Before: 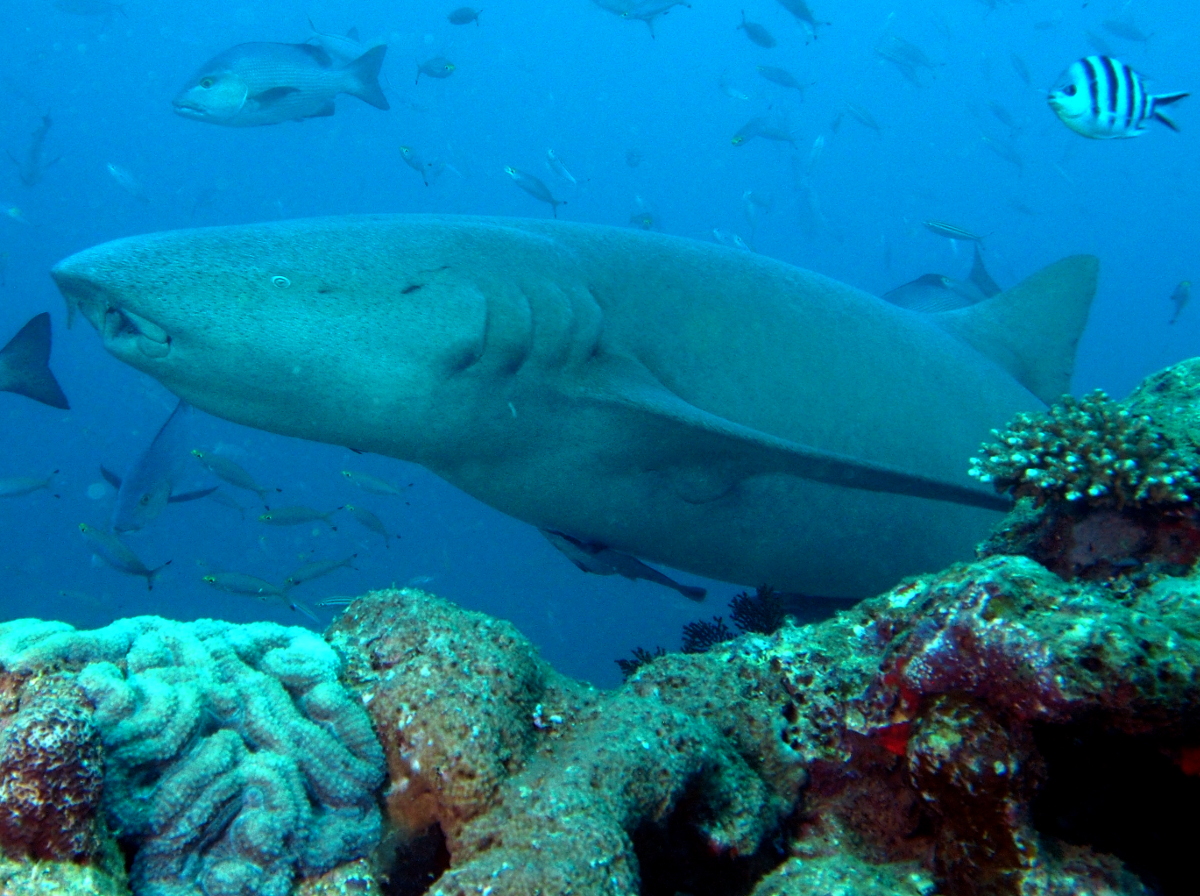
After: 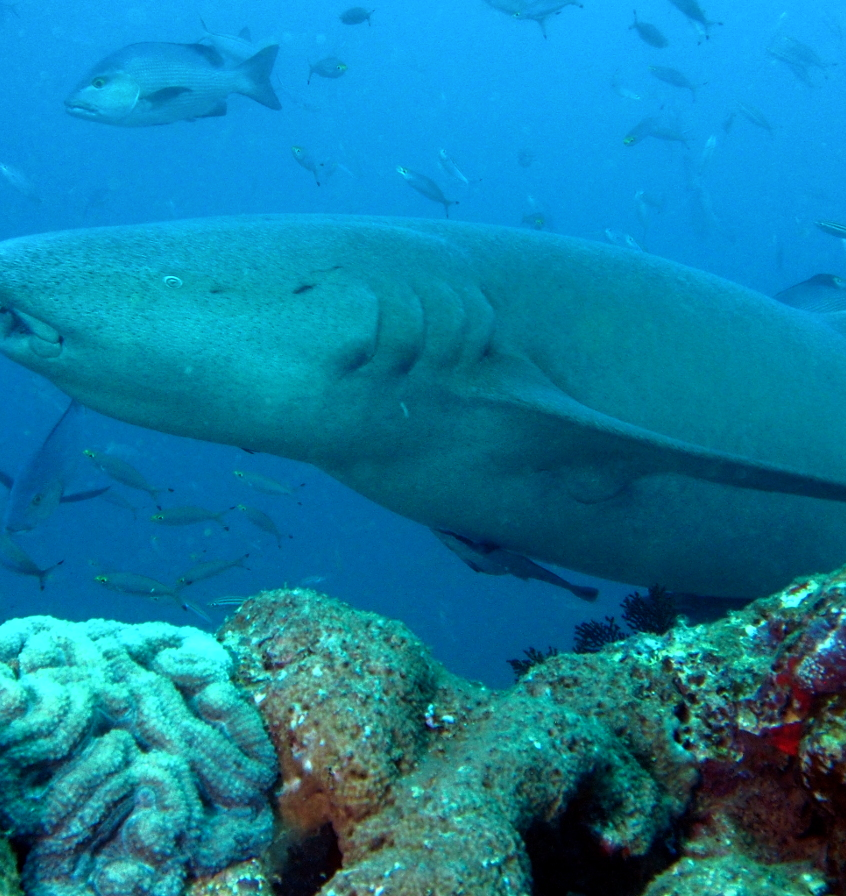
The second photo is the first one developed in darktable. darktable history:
shadows and highlights: shadows -0.771, highlights 39.38
crop and rotate: left 9.067%, right 20.361%
